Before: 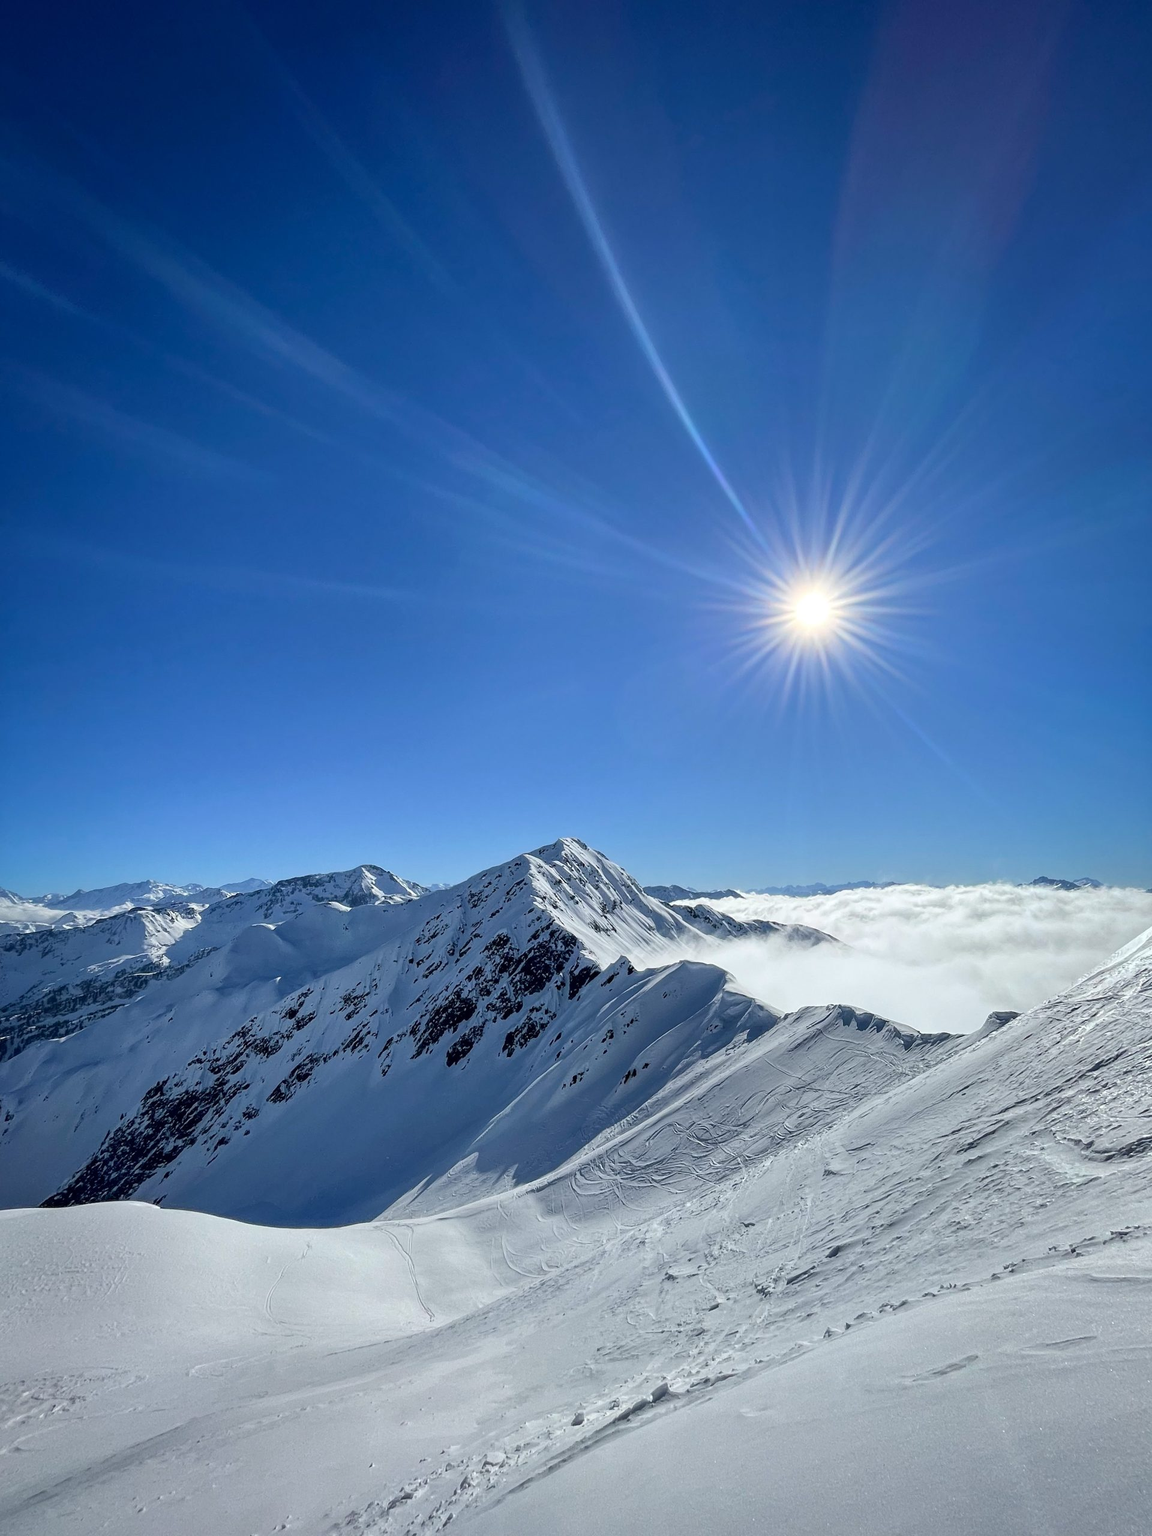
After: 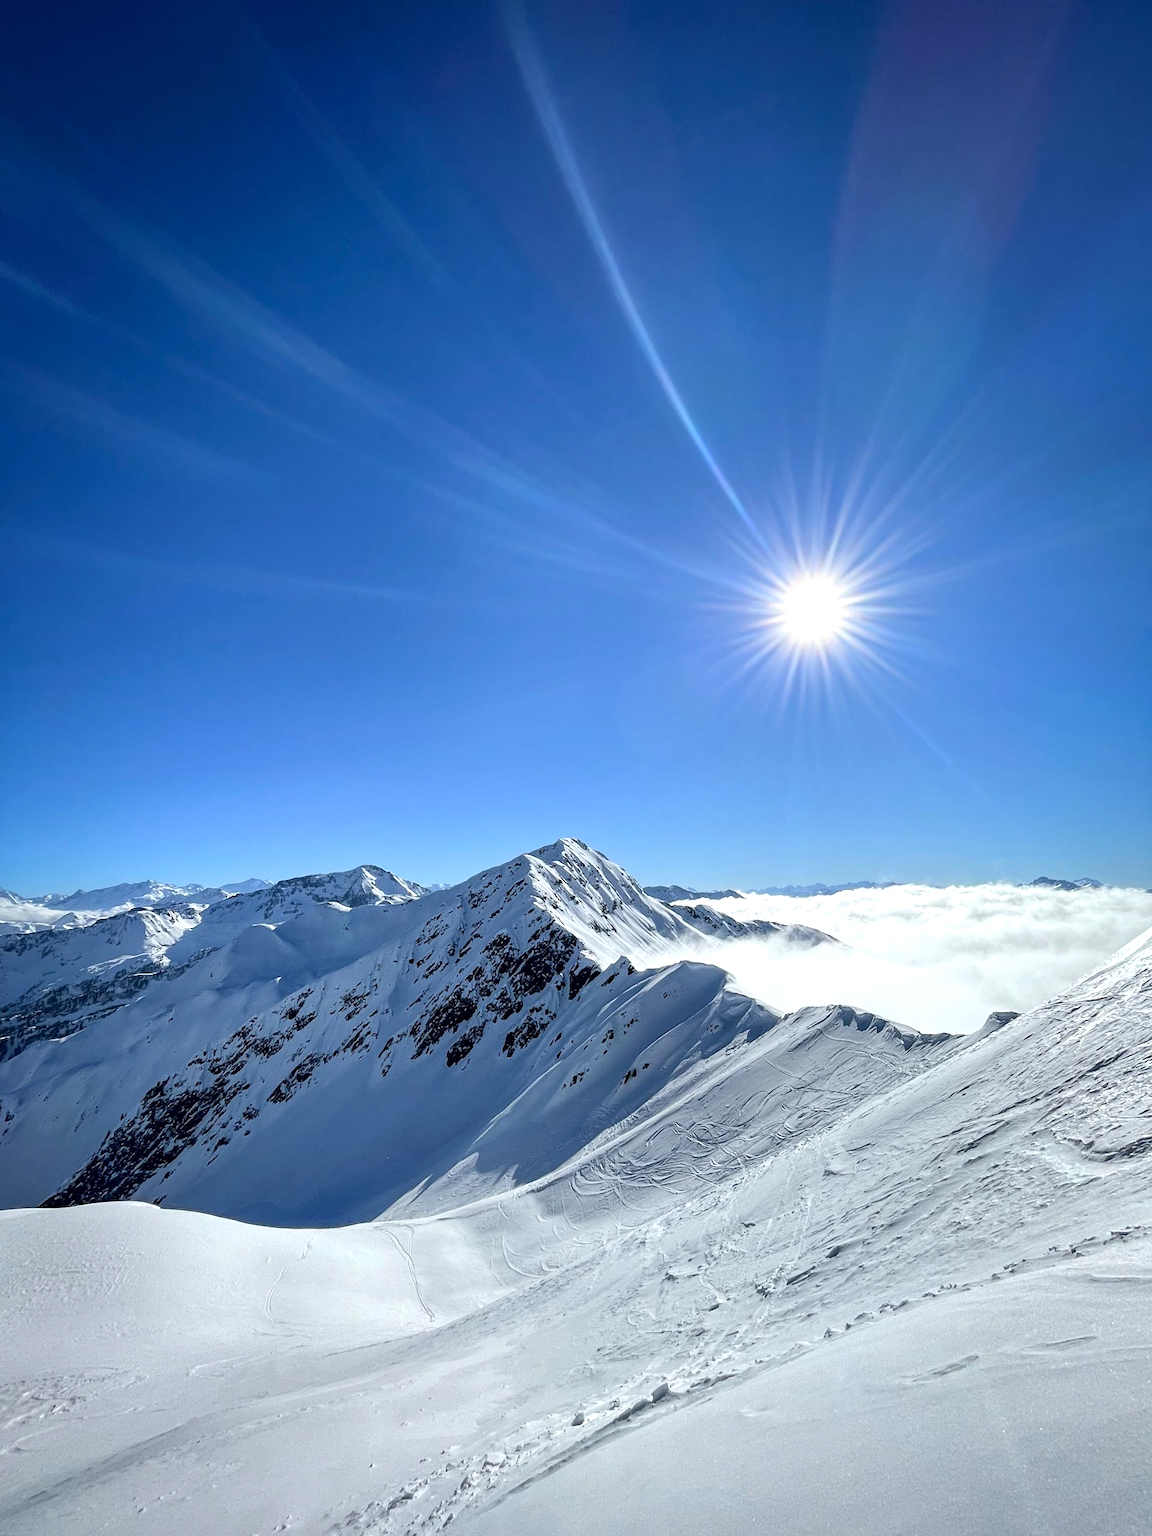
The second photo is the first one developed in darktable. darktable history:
tone equalizer: -8 EV -0.415 EV, -7 EV -0.358 EV, -6 EV -0.317 EV, -5 EV -0.255 EV, -3 EV 0.194 EV, -2 EV 0.343 EV, -1 EV 0.412 EV, +0 EV 0.433 EV
